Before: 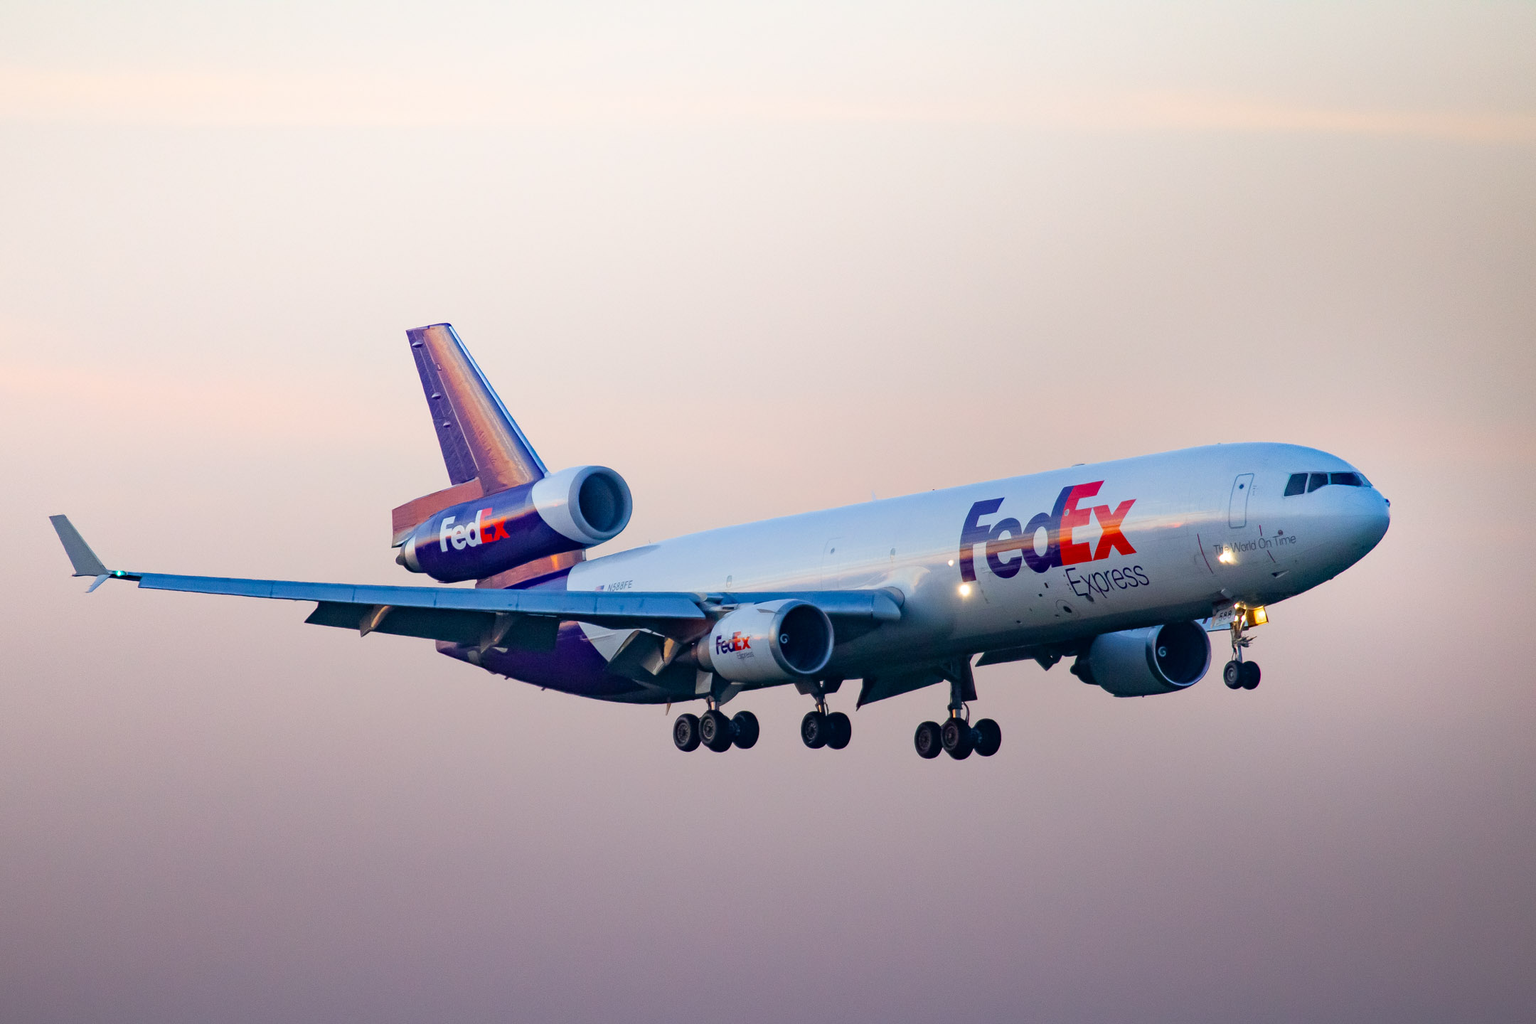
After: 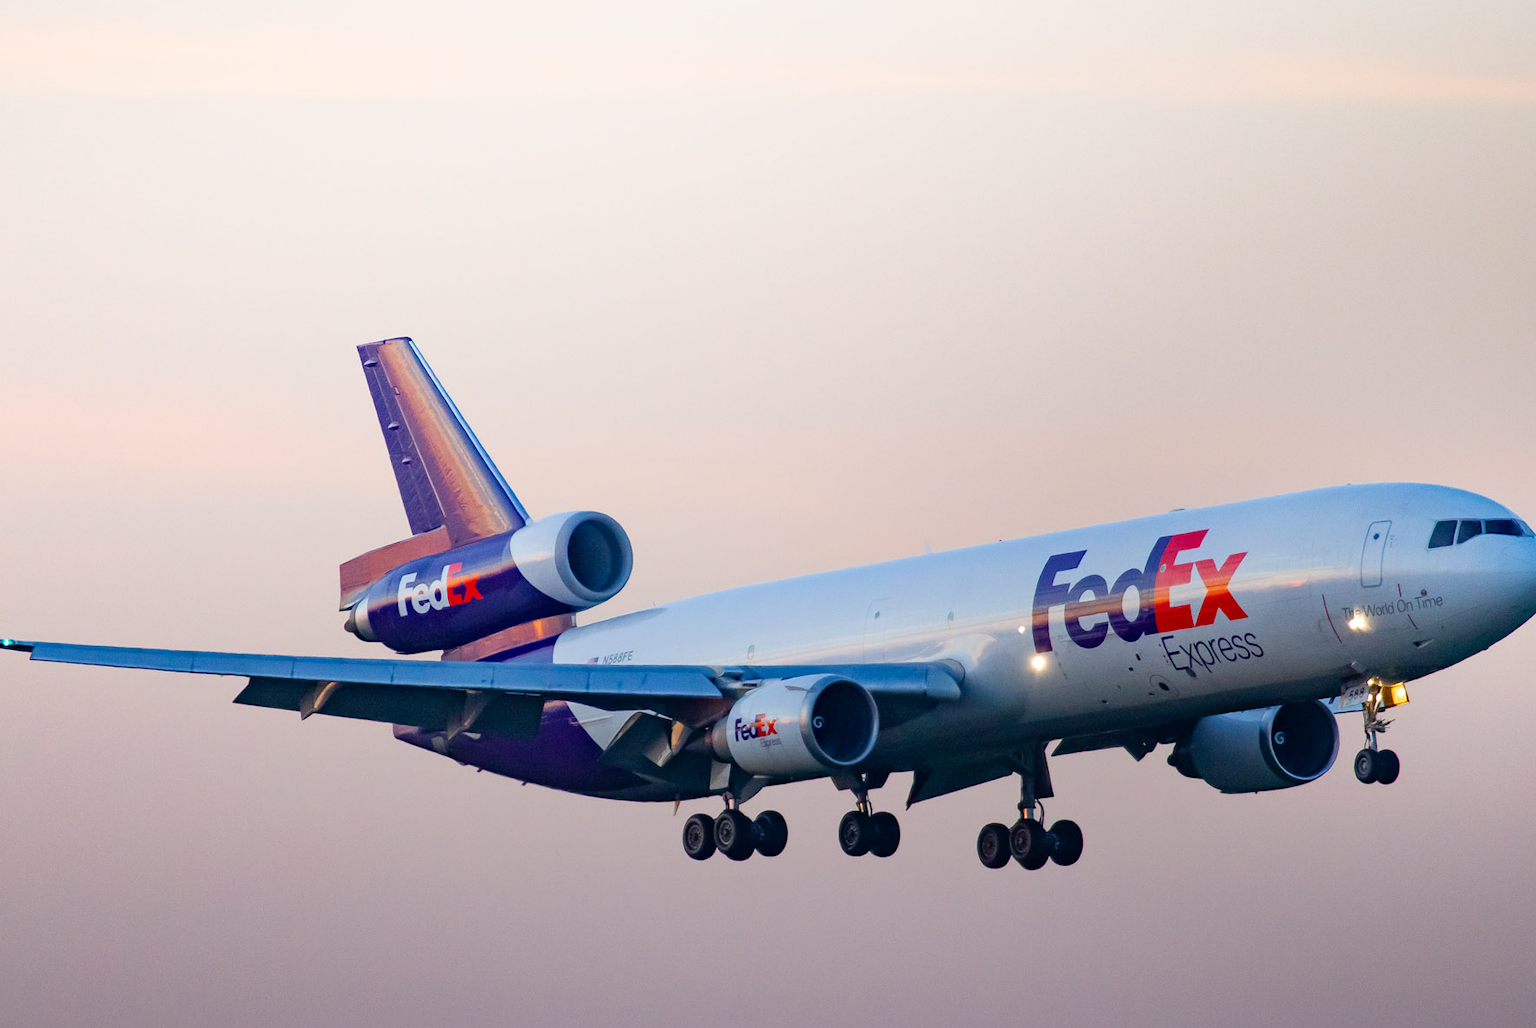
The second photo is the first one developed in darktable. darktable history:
crop and rotate: left 7.421%, top 4.645%, right 10.597%, bottom 13.042%
